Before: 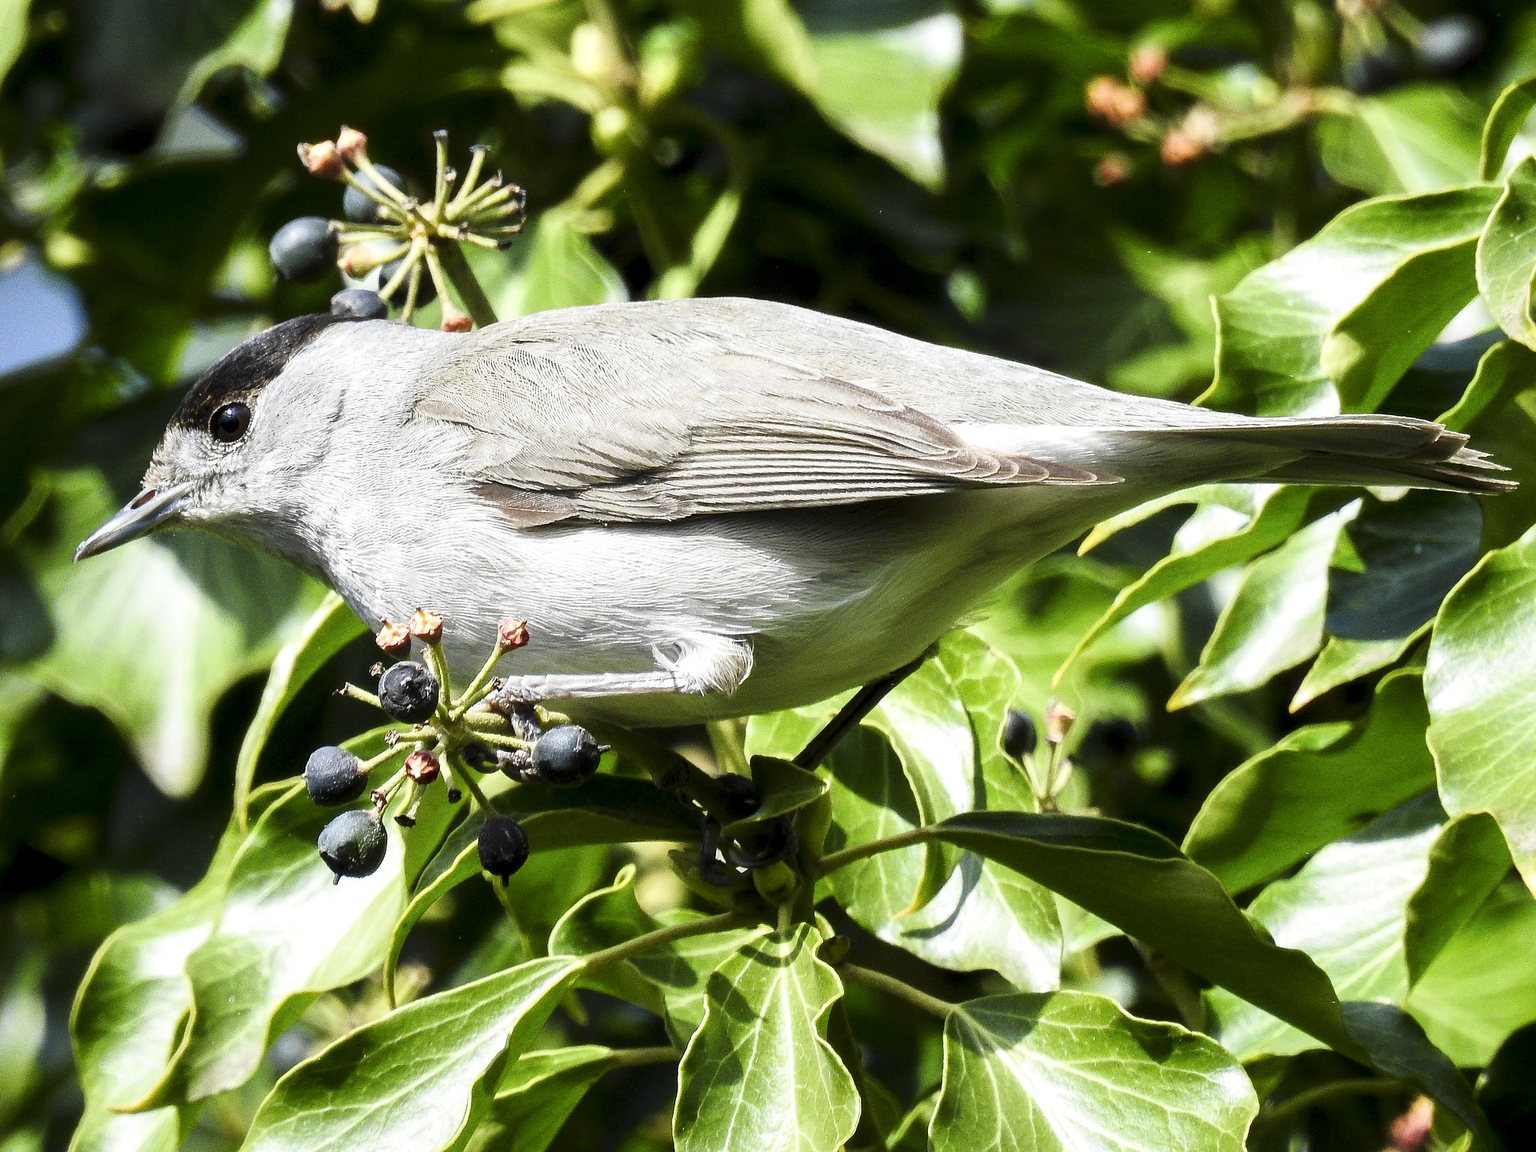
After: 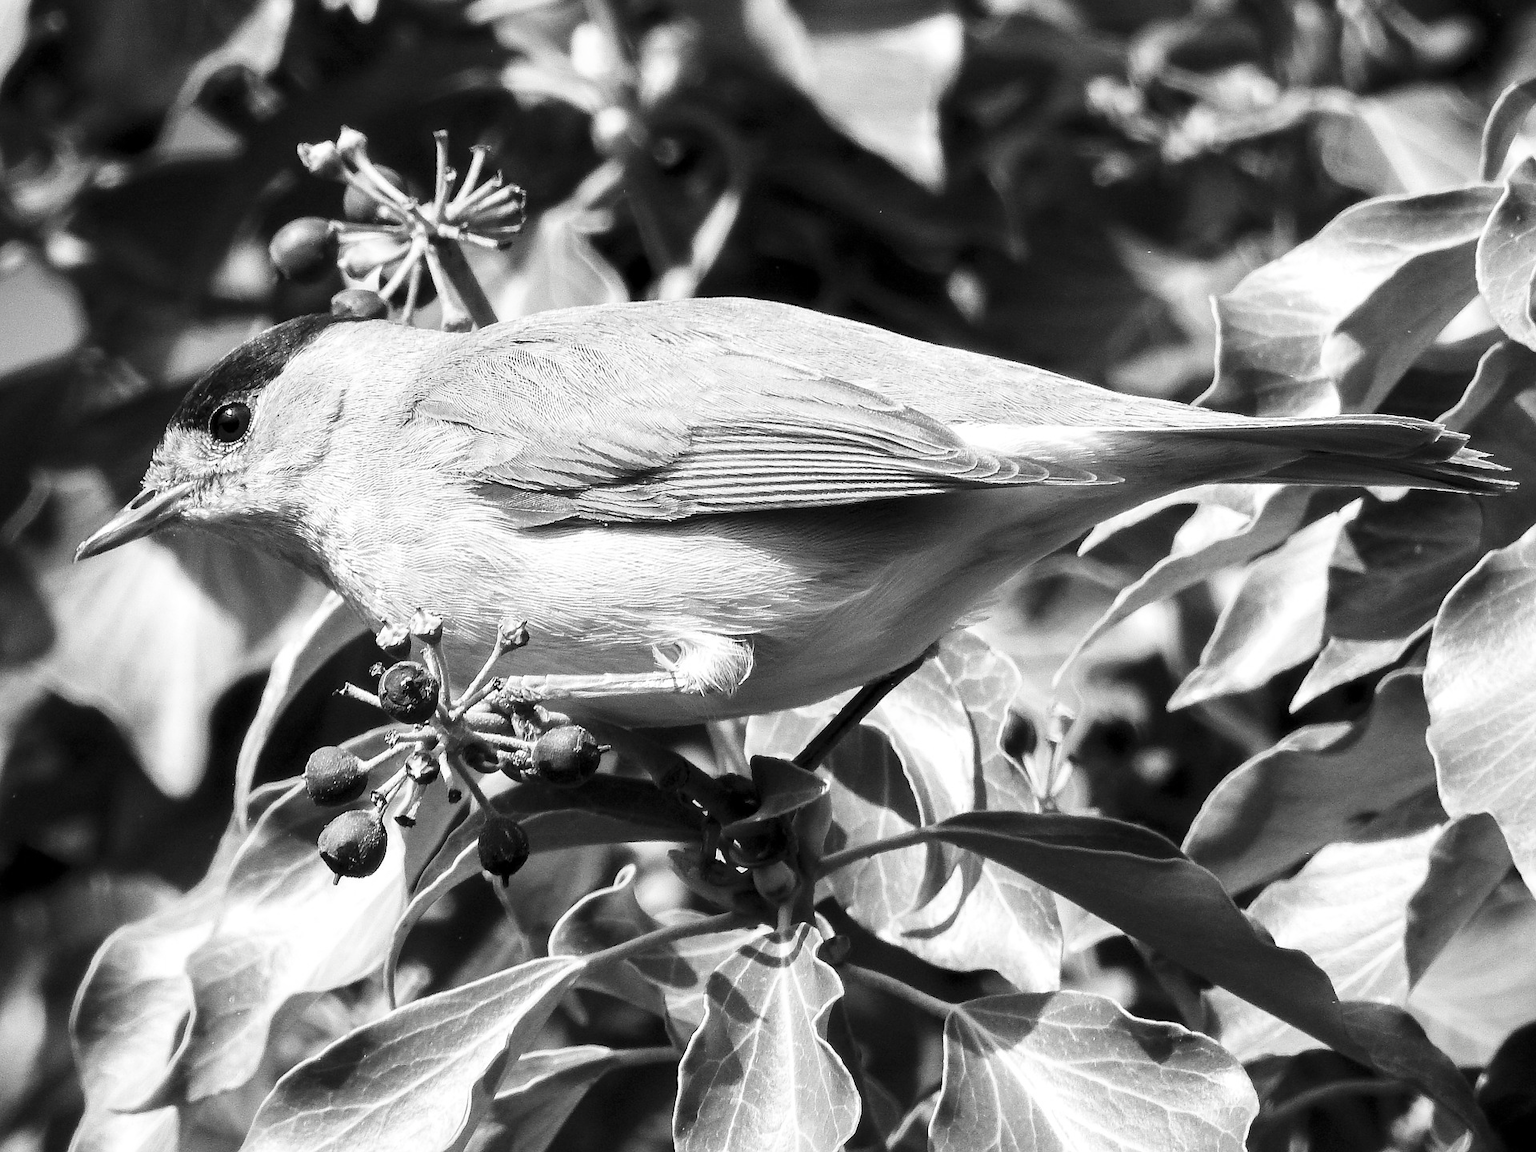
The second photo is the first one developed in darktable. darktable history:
contrast brightness saturation: saturation -0.989
